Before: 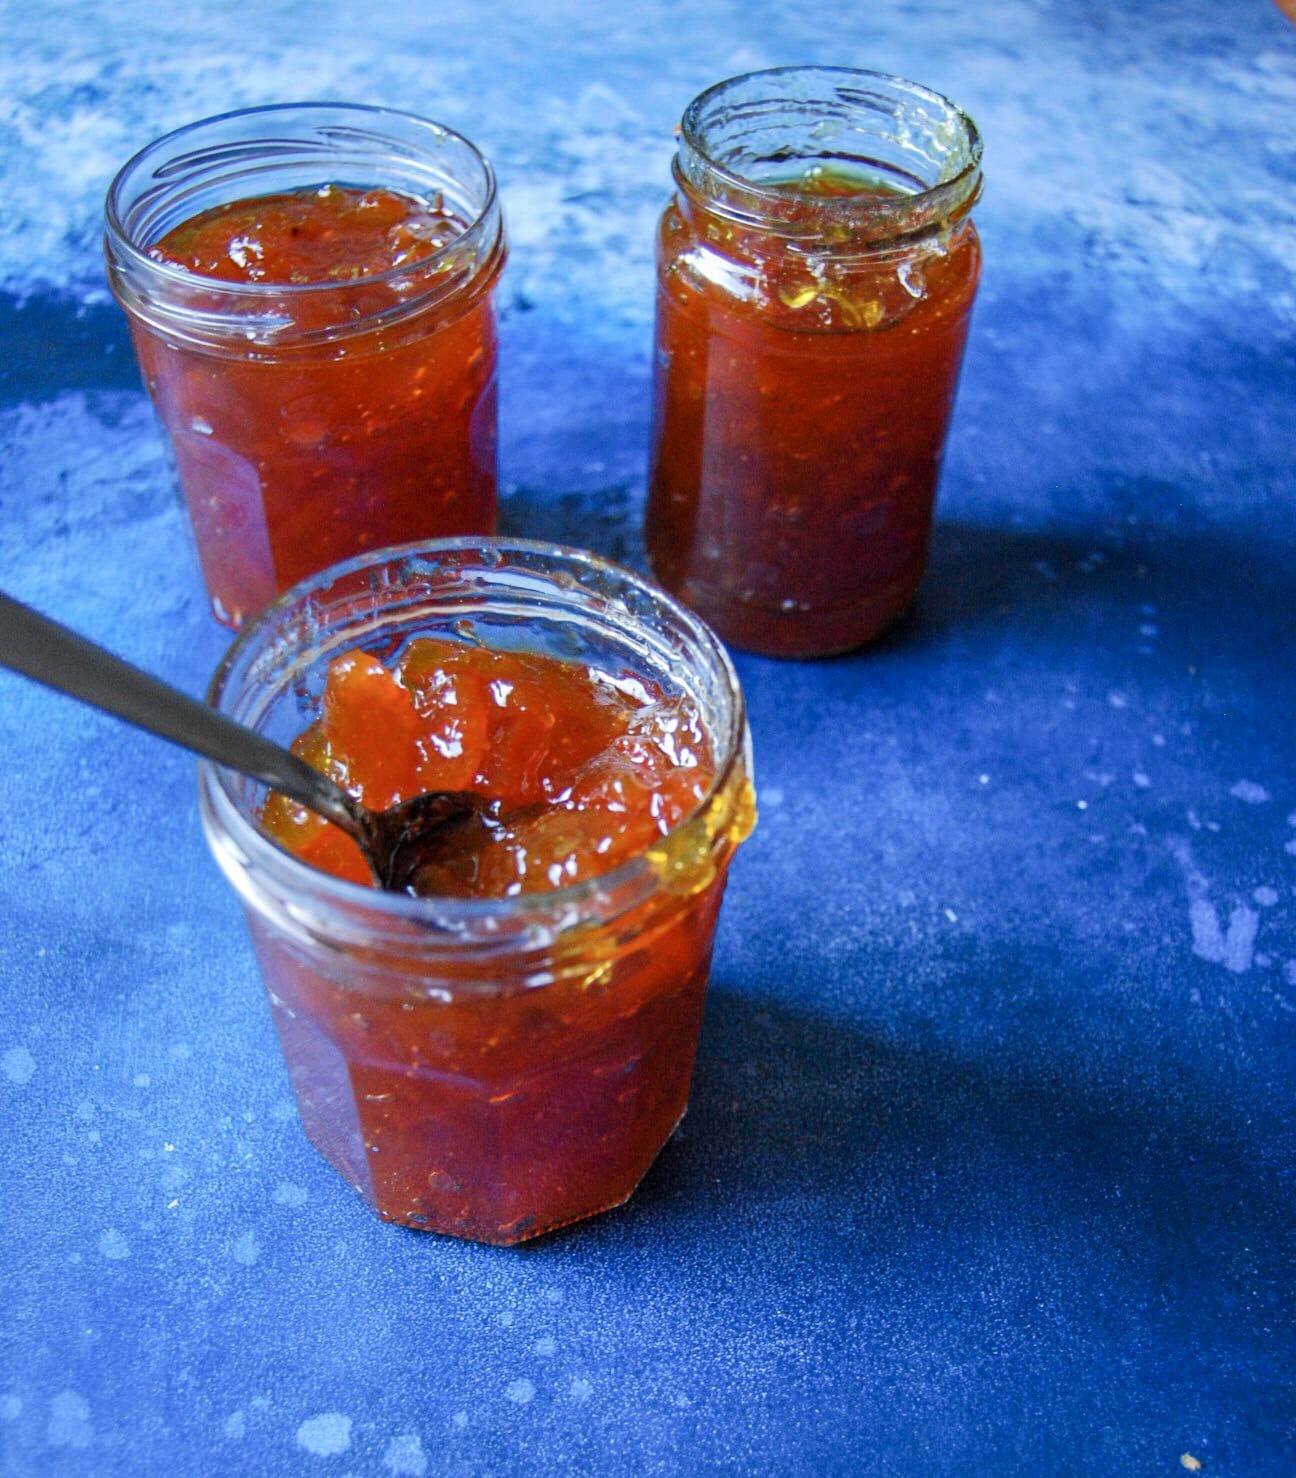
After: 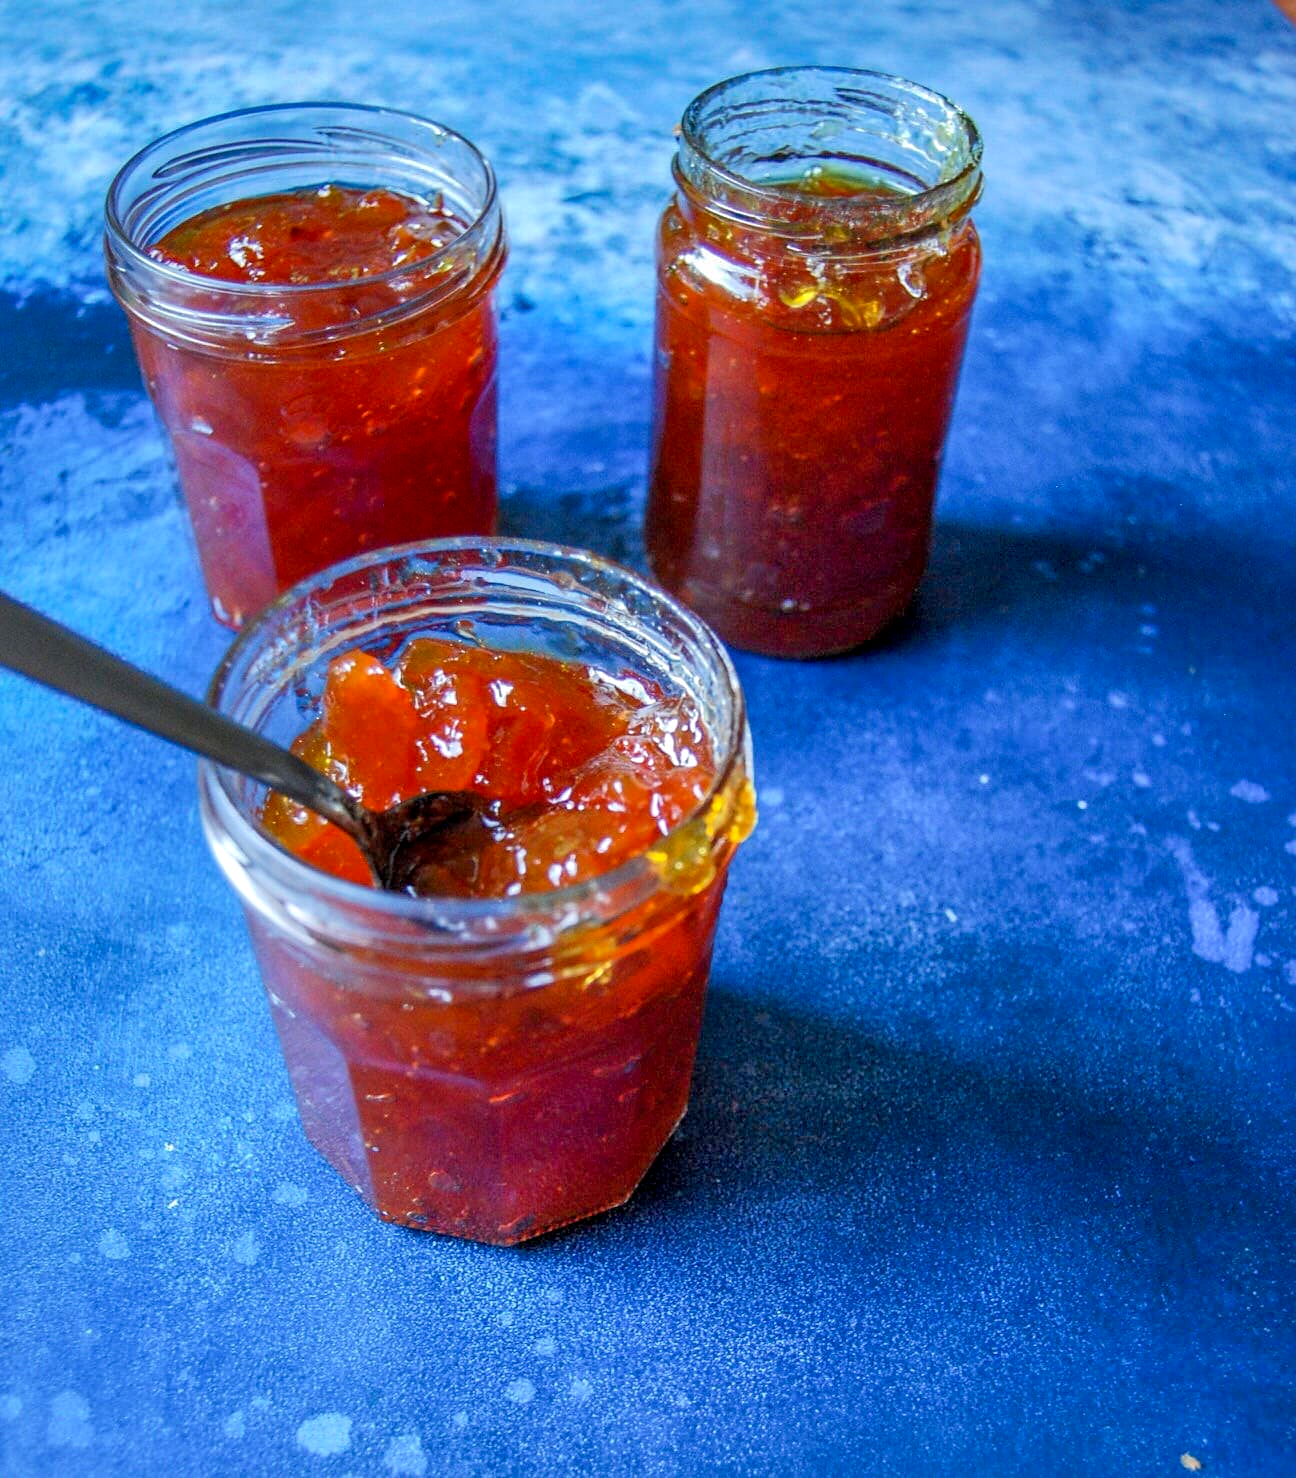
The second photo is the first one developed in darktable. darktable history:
shadows and highlights: highlights color adjustment 89.31%
local contrast: on, module defaults
sharpen: radius 1.587, amount 0.356, threshold 1.72
